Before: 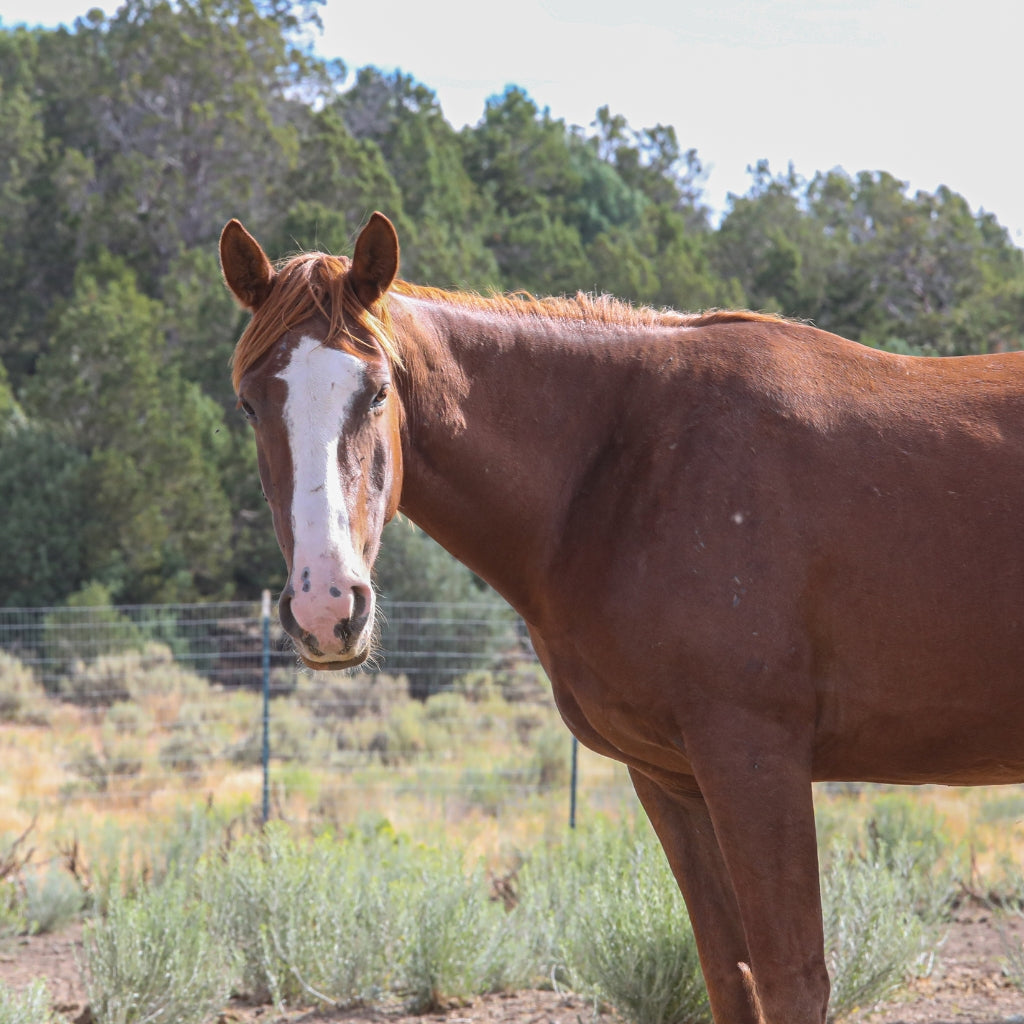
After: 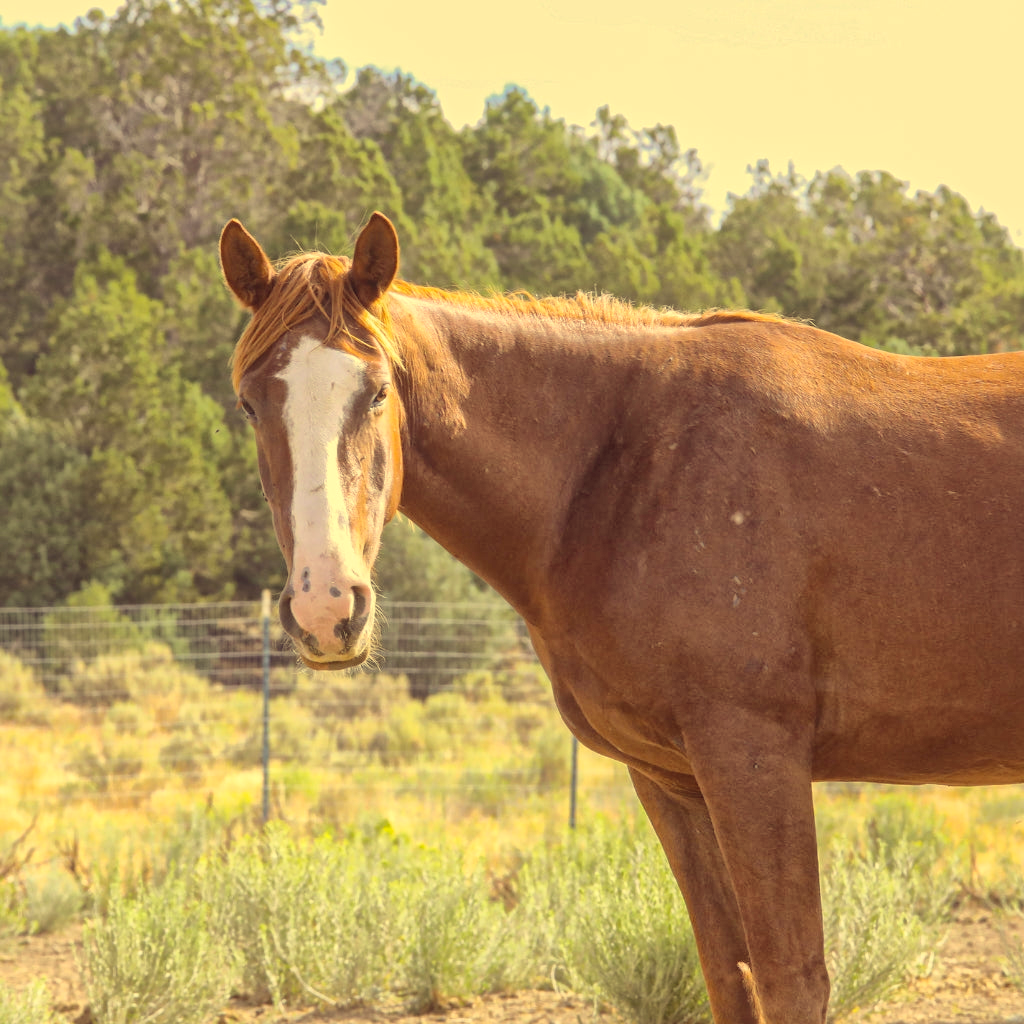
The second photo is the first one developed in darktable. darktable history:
color correction: highlights a* -0.482, highlights b* 40, shadows a* 9.8, shadows b* -0.161
color balance rgb: contrast -10%
global tonemap: drago (1, 100), detail 1
